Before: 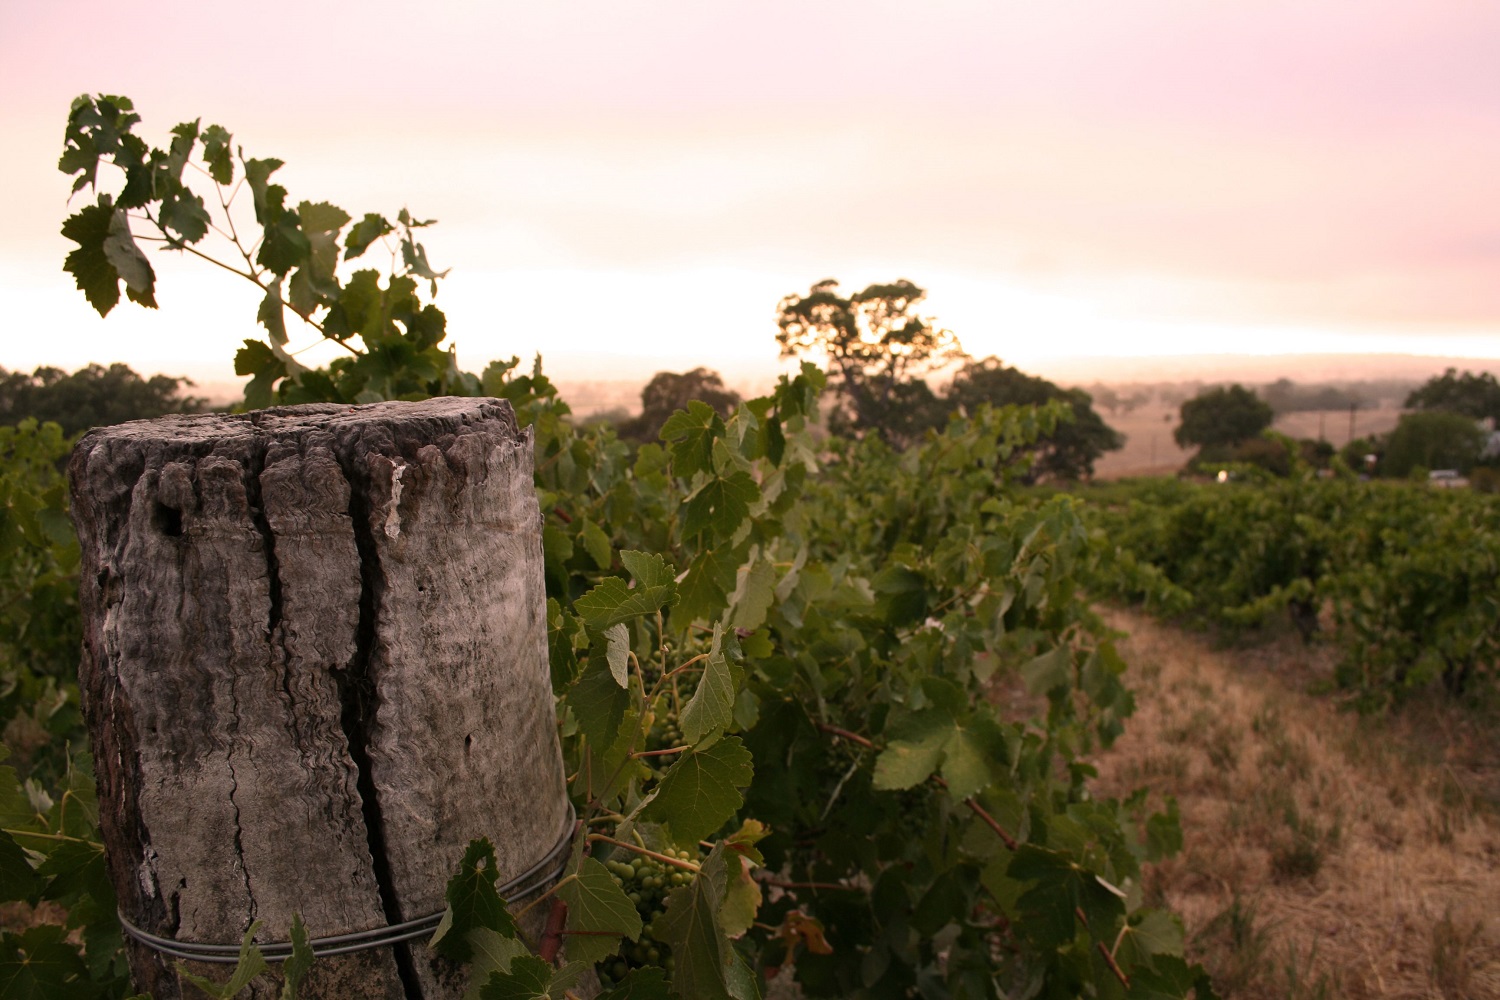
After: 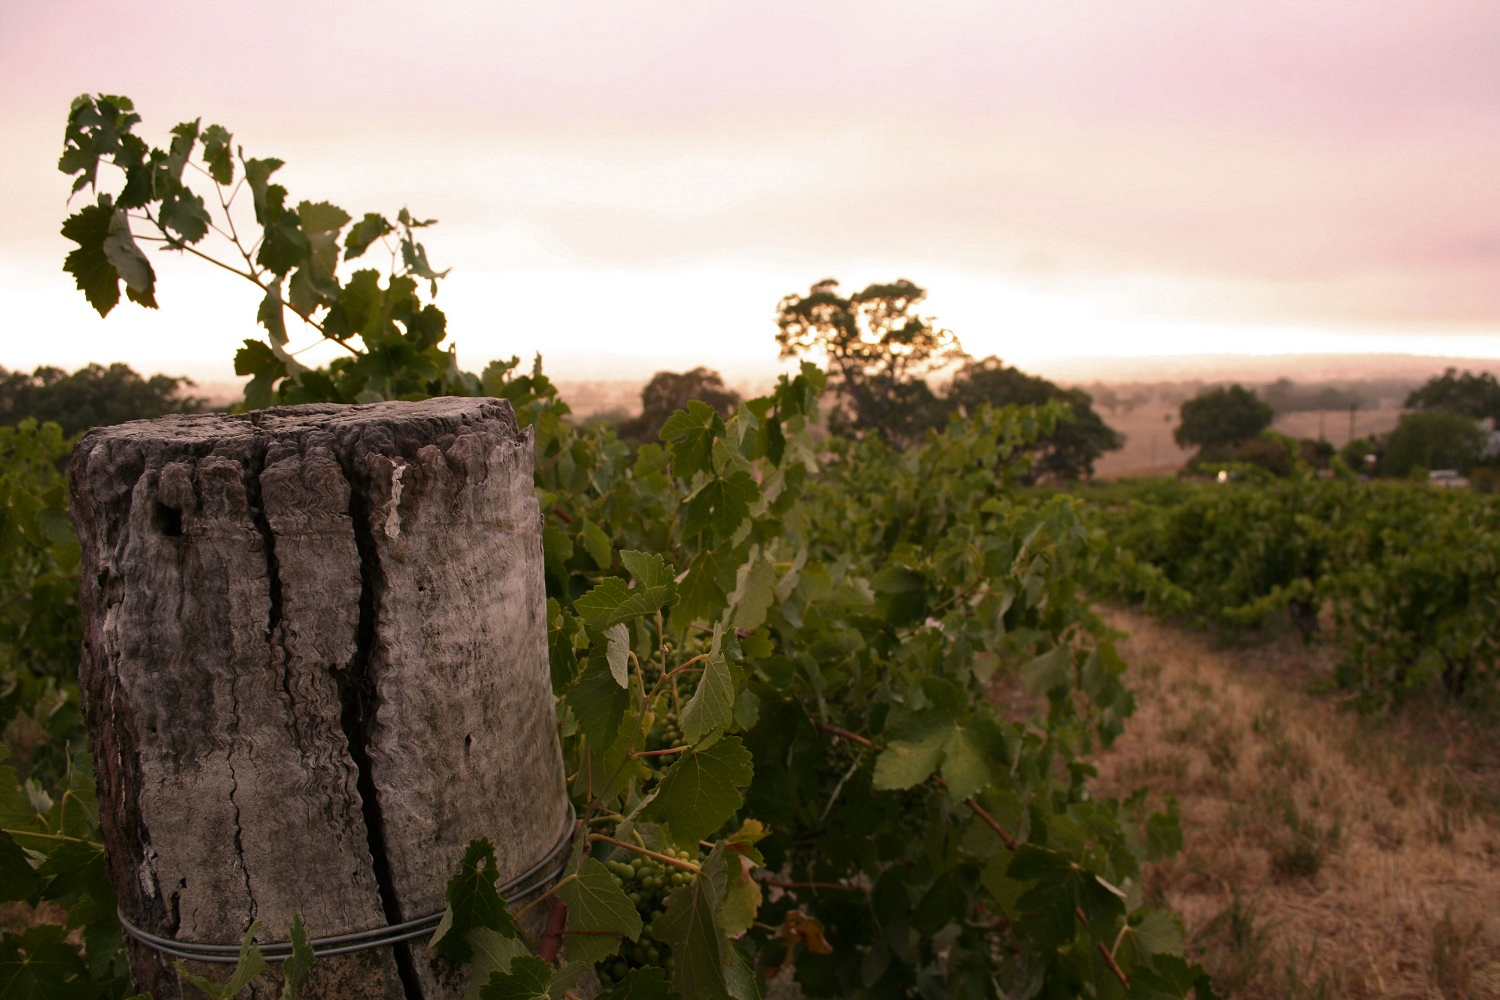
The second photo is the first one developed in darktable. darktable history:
color correction: highlights b* 0.065
tone curve: curves: ch0 [(0, 0) (0.568, 0.517) (0.8, 0.717) (1, 1)], color space Lab, independent channels, preserve colors none
